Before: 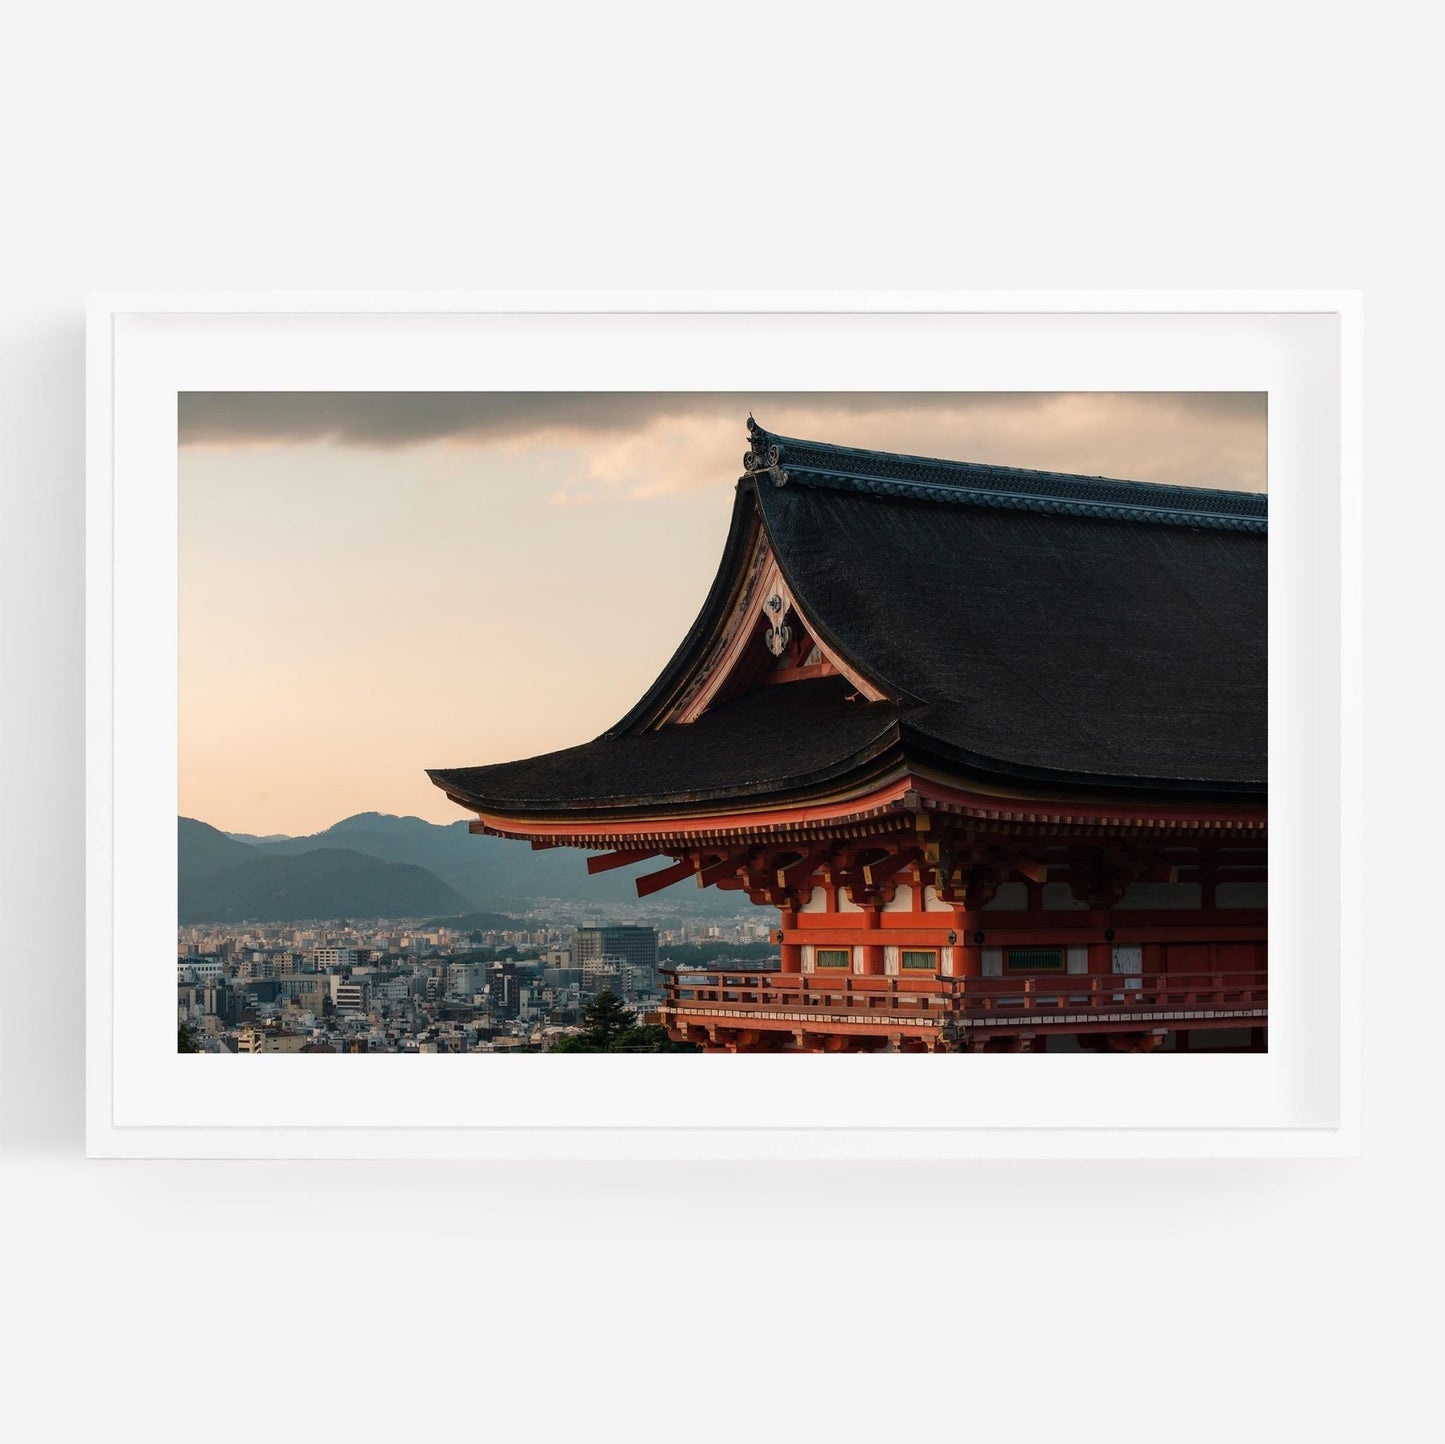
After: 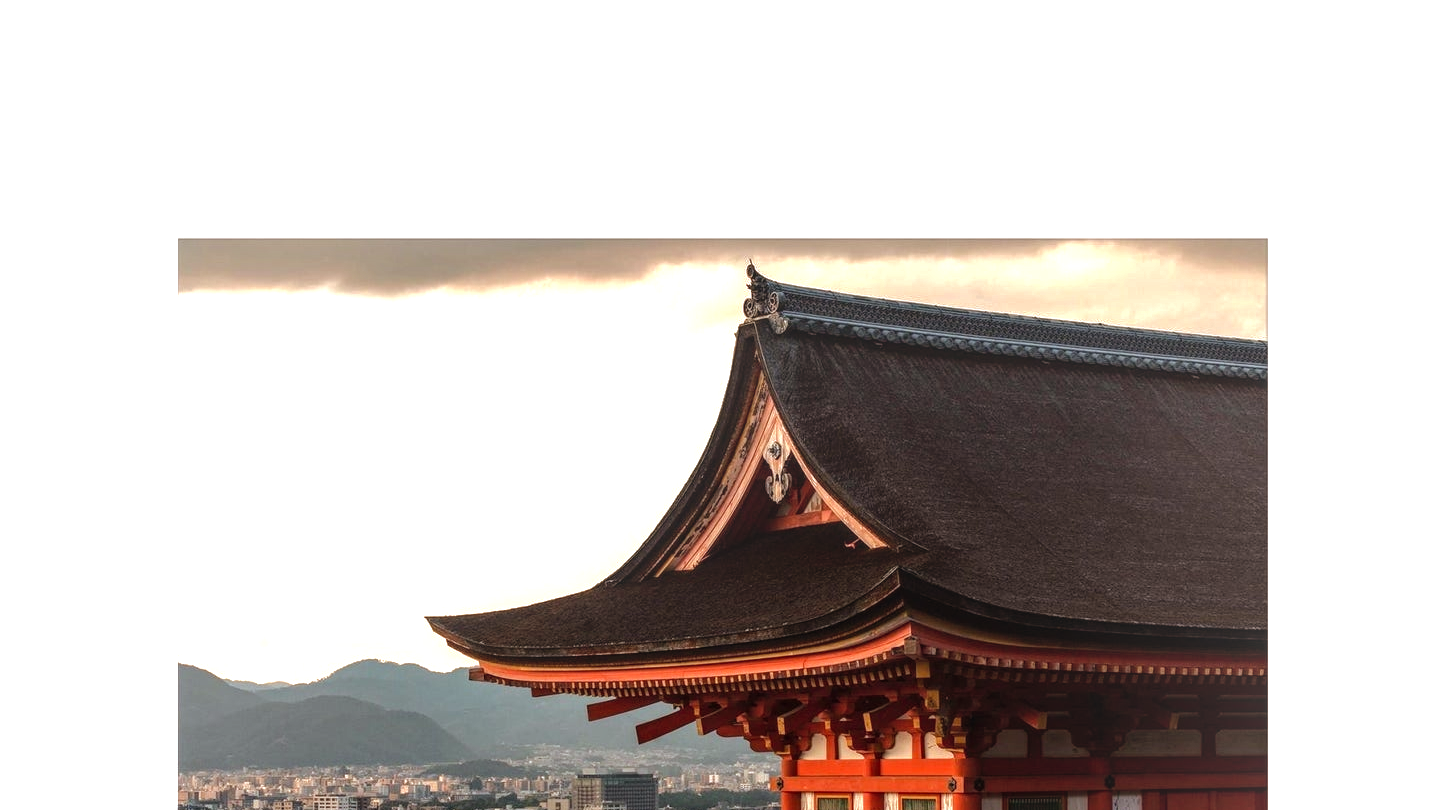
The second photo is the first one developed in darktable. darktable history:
rgb curve: curves: ch0 [(0, 0) (0.175, 0.154) (0.785, 0.663) (1, 1)]
crop and rotate: top 10.605%, bottom 33.274%
local contrast: on, module defaults
exposure: black level correction 0, exposure 0.9 EV, compensate highlight preservation false
rgb levels: mode RGB, independent channels, levels [[0, 0.5, 1], [0, 0.521, 1], [0, 0.536, 1]]
